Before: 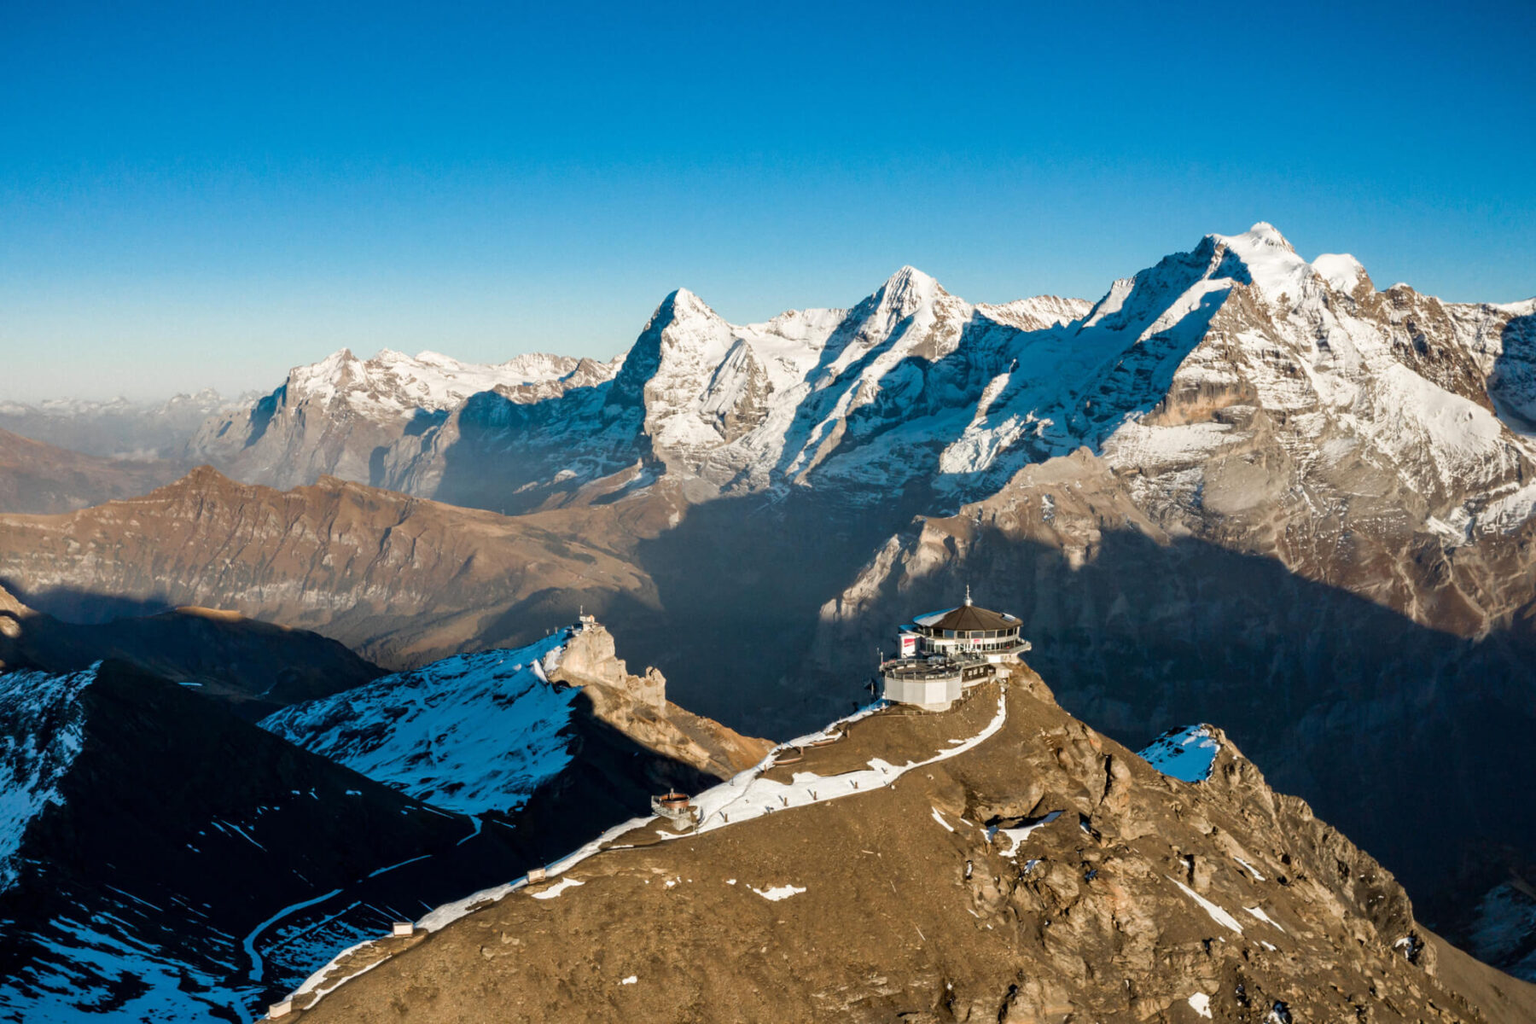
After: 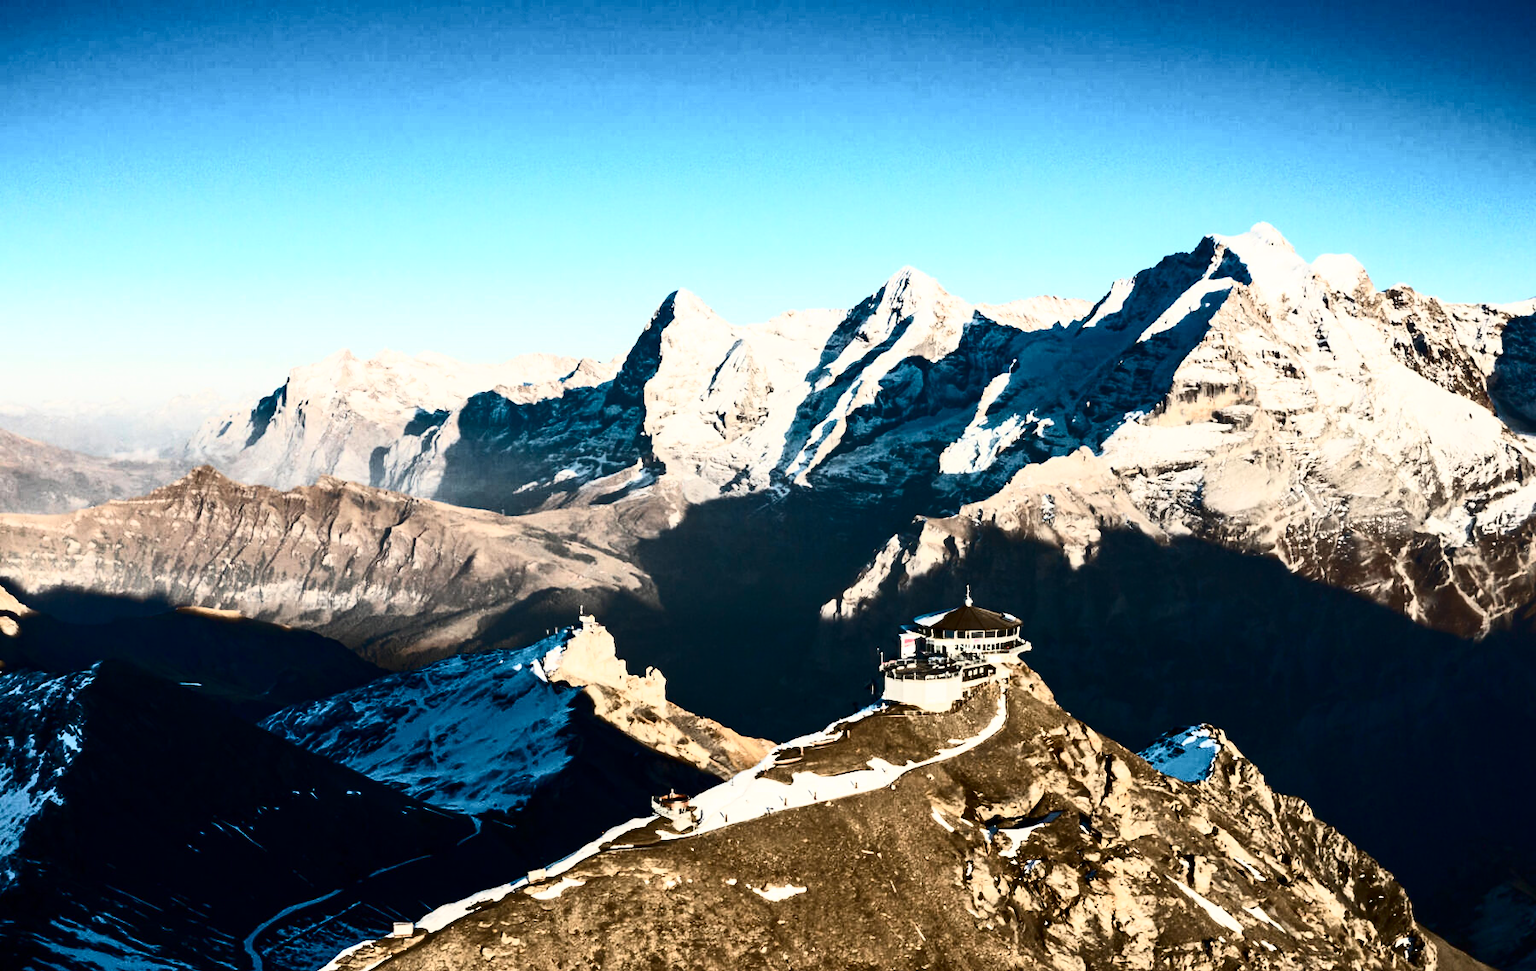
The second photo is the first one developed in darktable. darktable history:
crop and rotate: top 0%, bottom 5.097%
contrast brightness saturation: contrast 0.93, brightness 0.2
